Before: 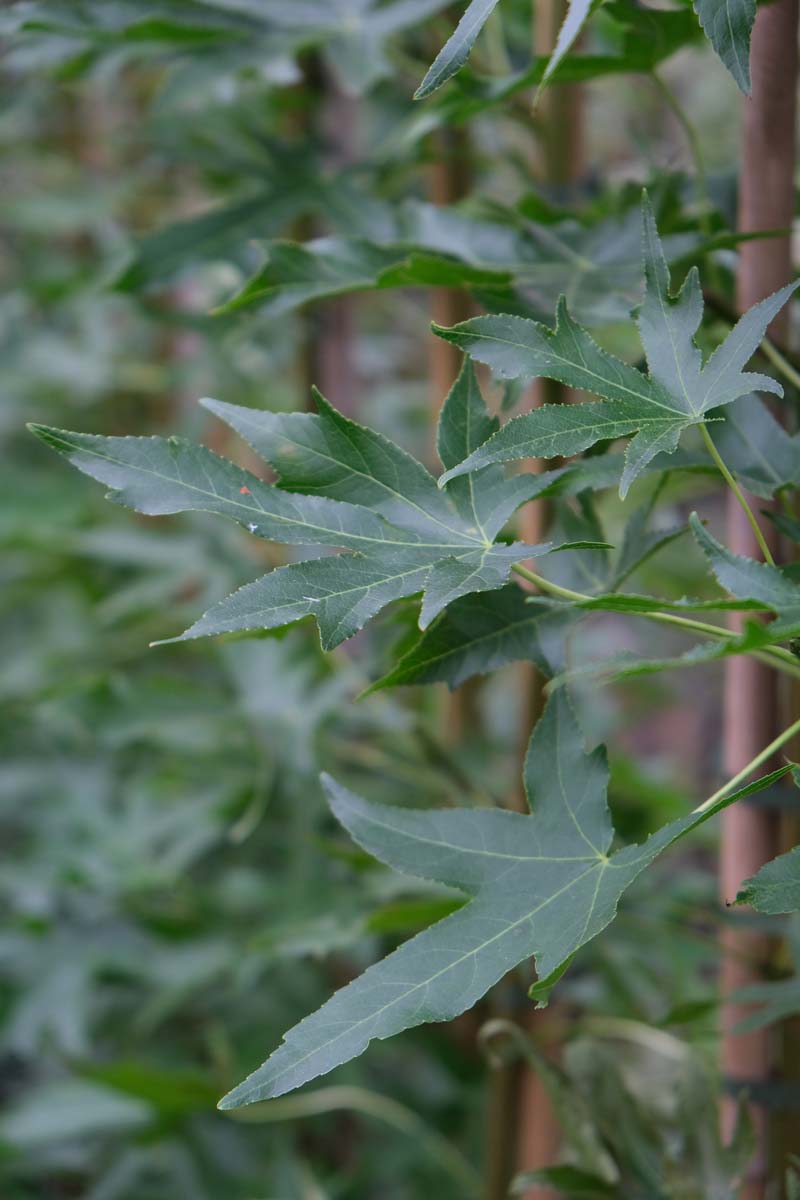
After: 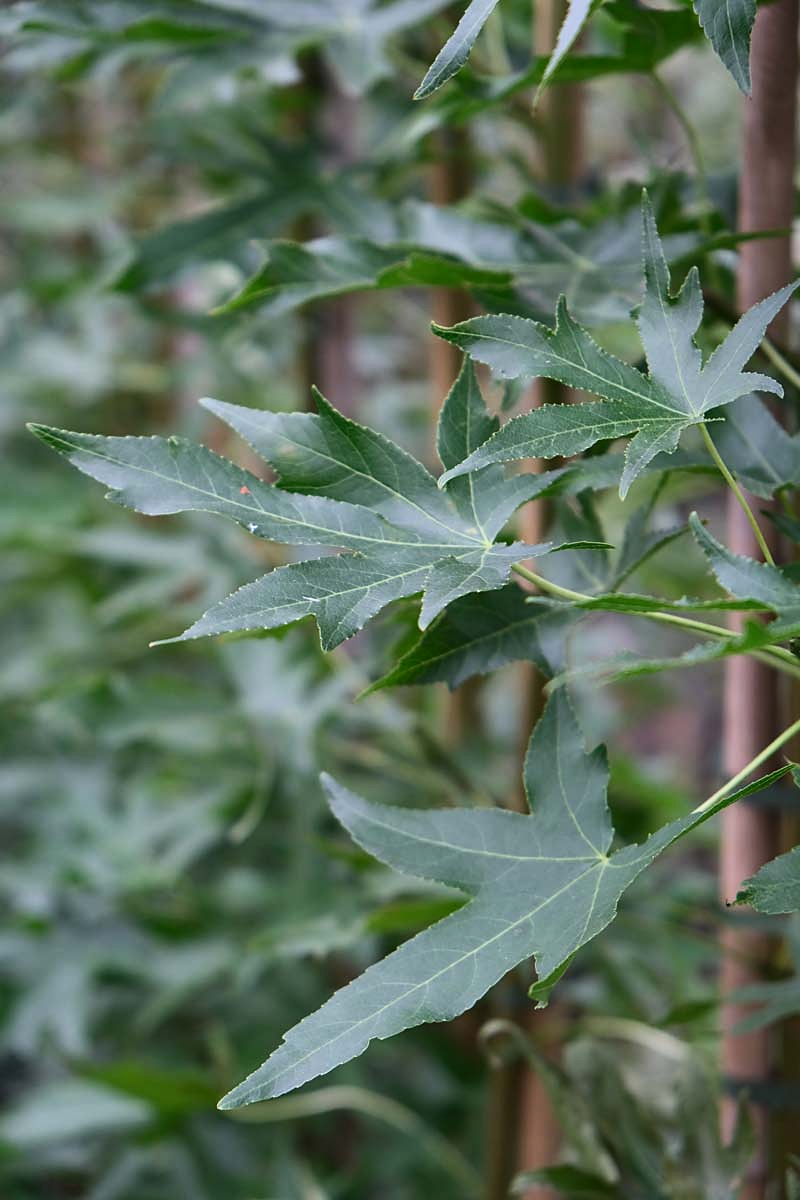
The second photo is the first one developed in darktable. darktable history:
contrast brightness saturation: contrast 0.236, brightness 0.087
sharpen: radius 1.811, amount 0.4, threshold 1.317
